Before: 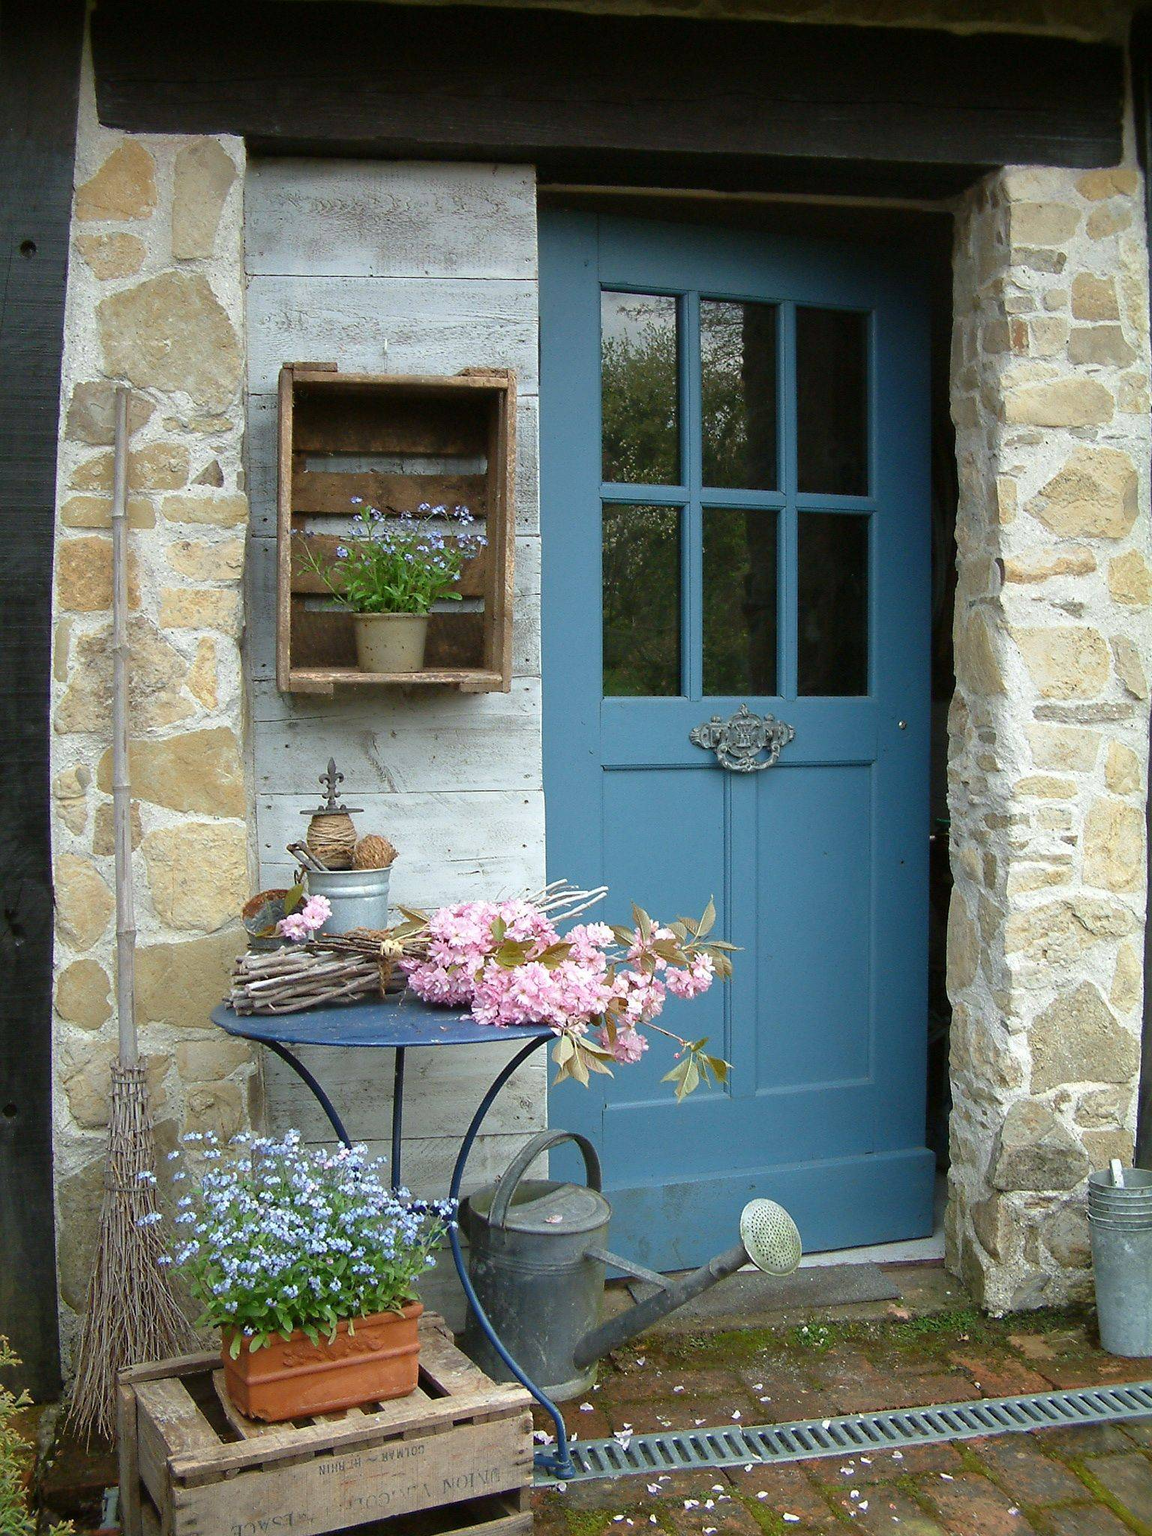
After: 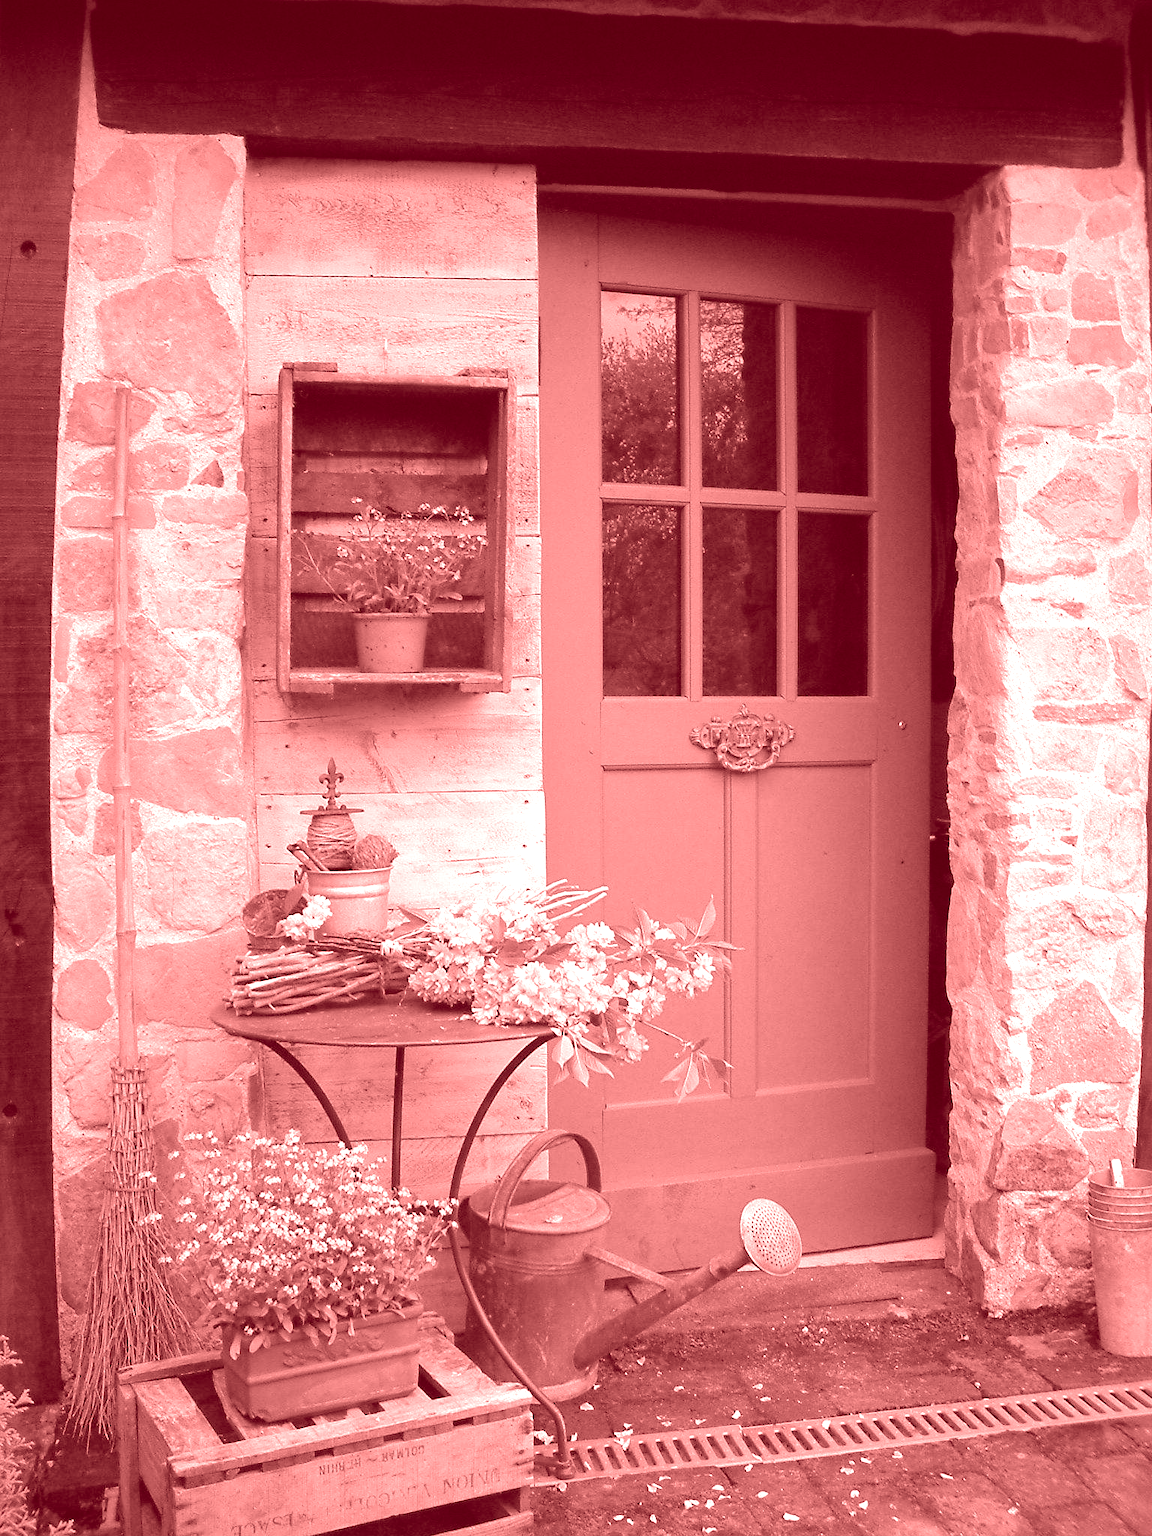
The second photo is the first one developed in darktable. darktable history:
colorize: saturation 60%, source mix 100%
shadows and highlights: shadows 10, white point adjustment 1, highlights -40
color balance: mode lift, gamma, gain (sRGB), lift [0.997, 0.979, 1.021, 1.011], gamma [1, 1.084, 0.916, 0.998], gain [1, 0.87, 1.13, 1.101], contrast 4.55%, contrast fulcrum 38.24%, output saturation 104.09%
